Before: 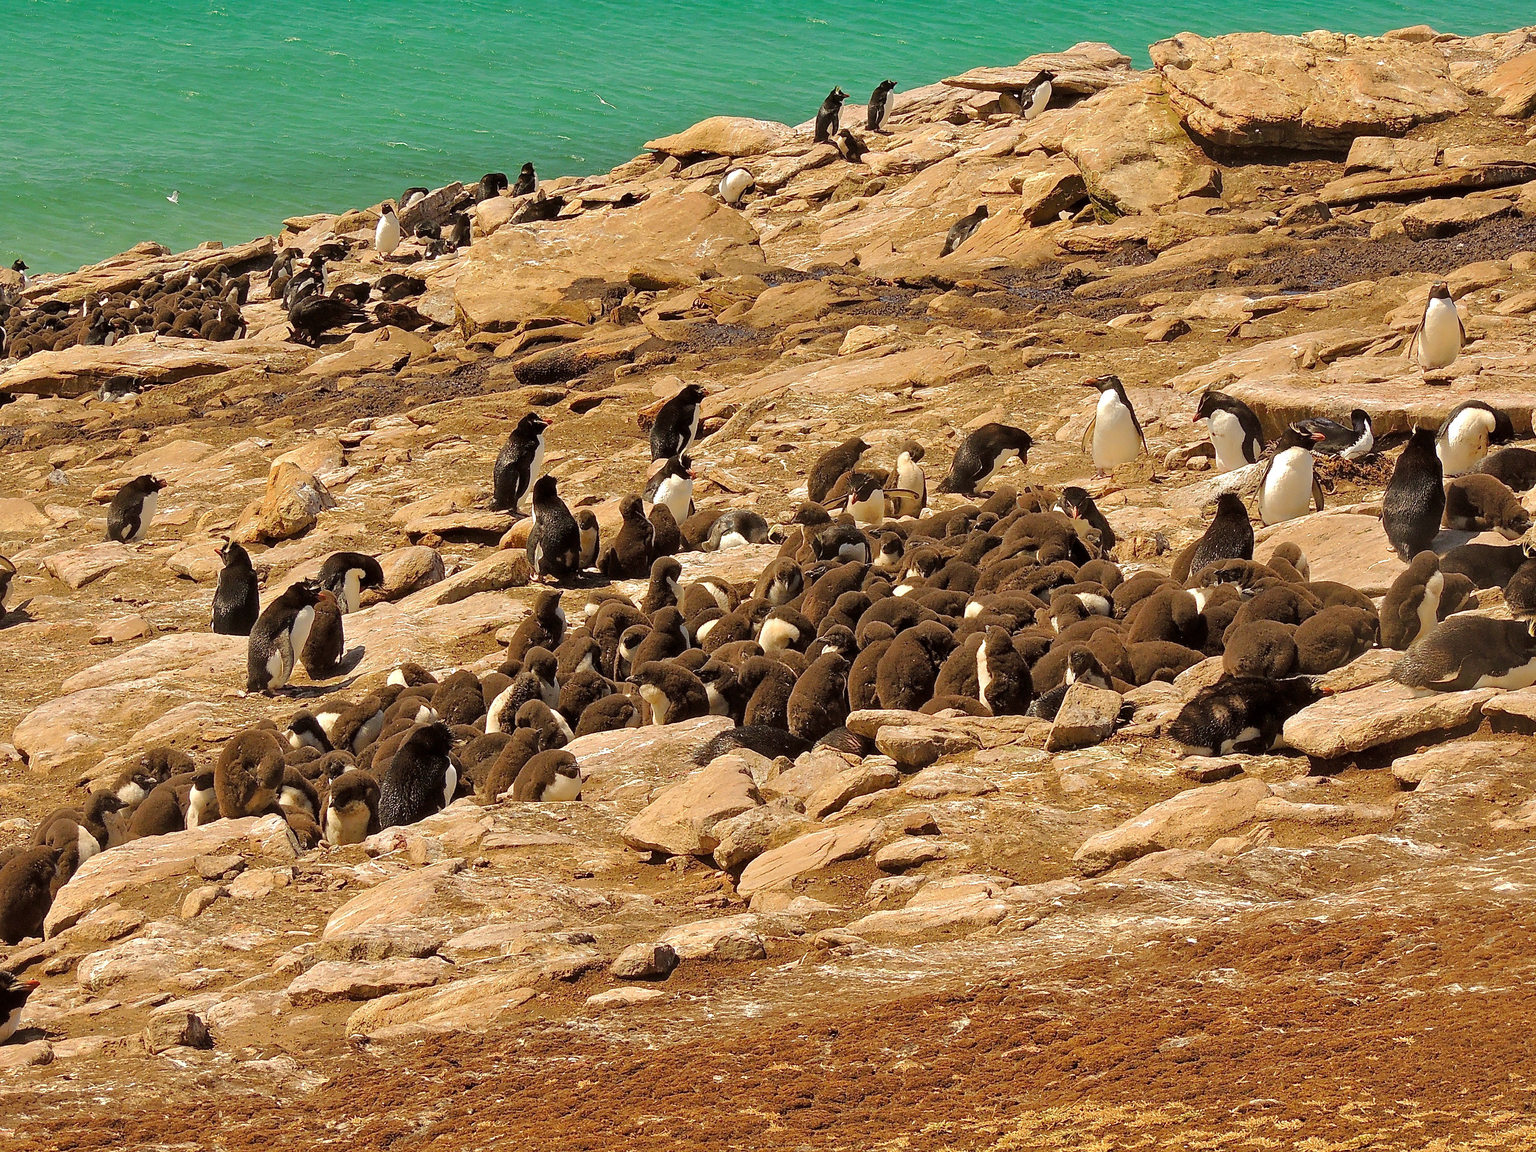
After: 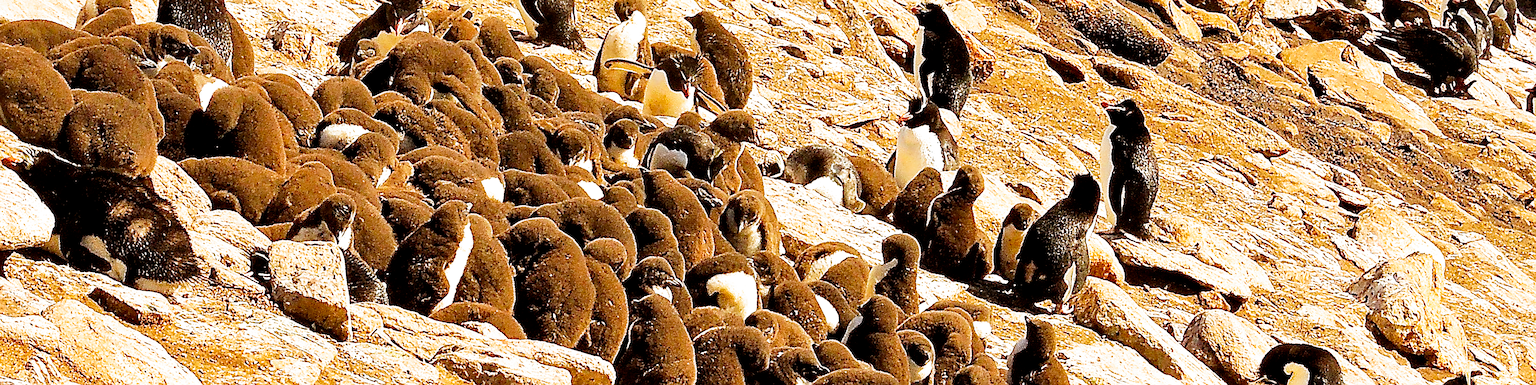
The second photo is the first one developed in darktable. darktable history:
tone equalizer: on, module defaults
sharpen: amount 0.575
crop and rotate: angle 16.12°, top 30.835%, bottom 35.653%
exposure: exposure -0.064 EV, compensate highlight preservation false
filmic rgb: middle gray luminance 8.8%, black relative exposure -6.3 EV, white relative exposure 2.7 EV, threshold 6 EV, target black luminance 0%, hardness 4.74, latitude 73.47%, contrast 1.332, shadows ↔ highlights balance 10.13%, add noise in highlights 0, preserve chrominance no, color science v3 (2019), use custom middle-gray values true, iterations of high-quality reconstruction 0, contrast in highlights soft, enable highlight reconstruction true
haze removal: strength 0.29, distance 0.25, compatibility mode true, adaptive false
